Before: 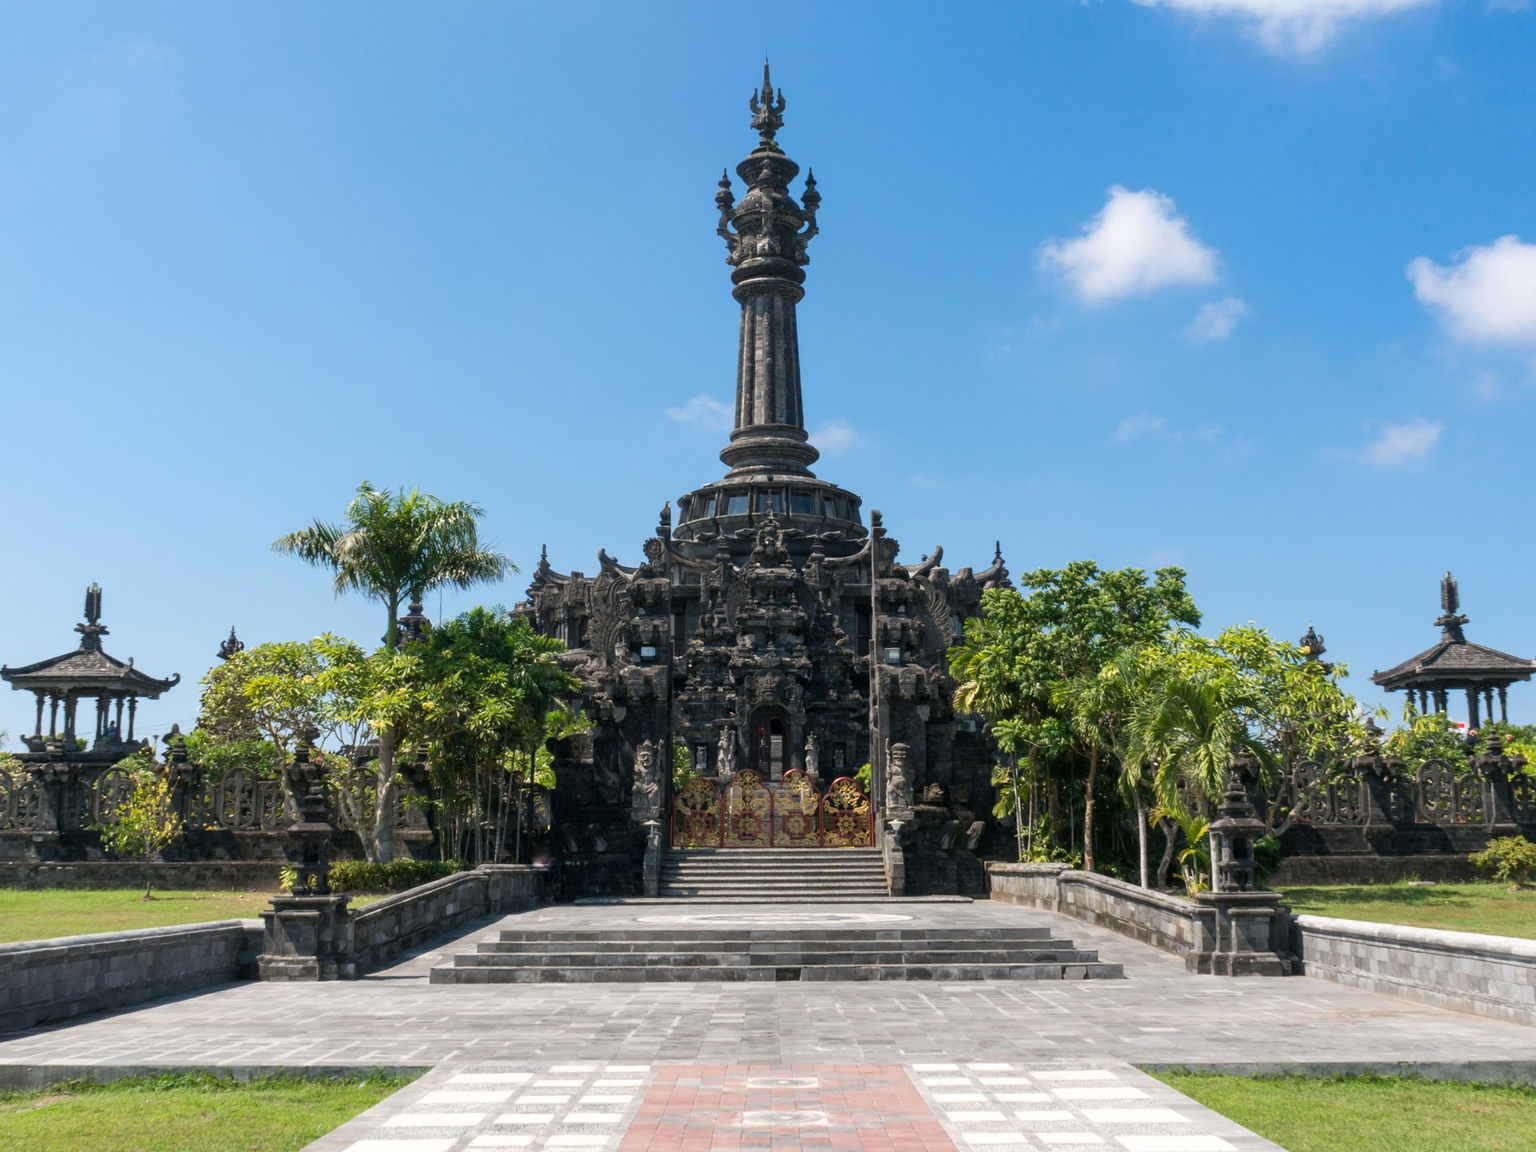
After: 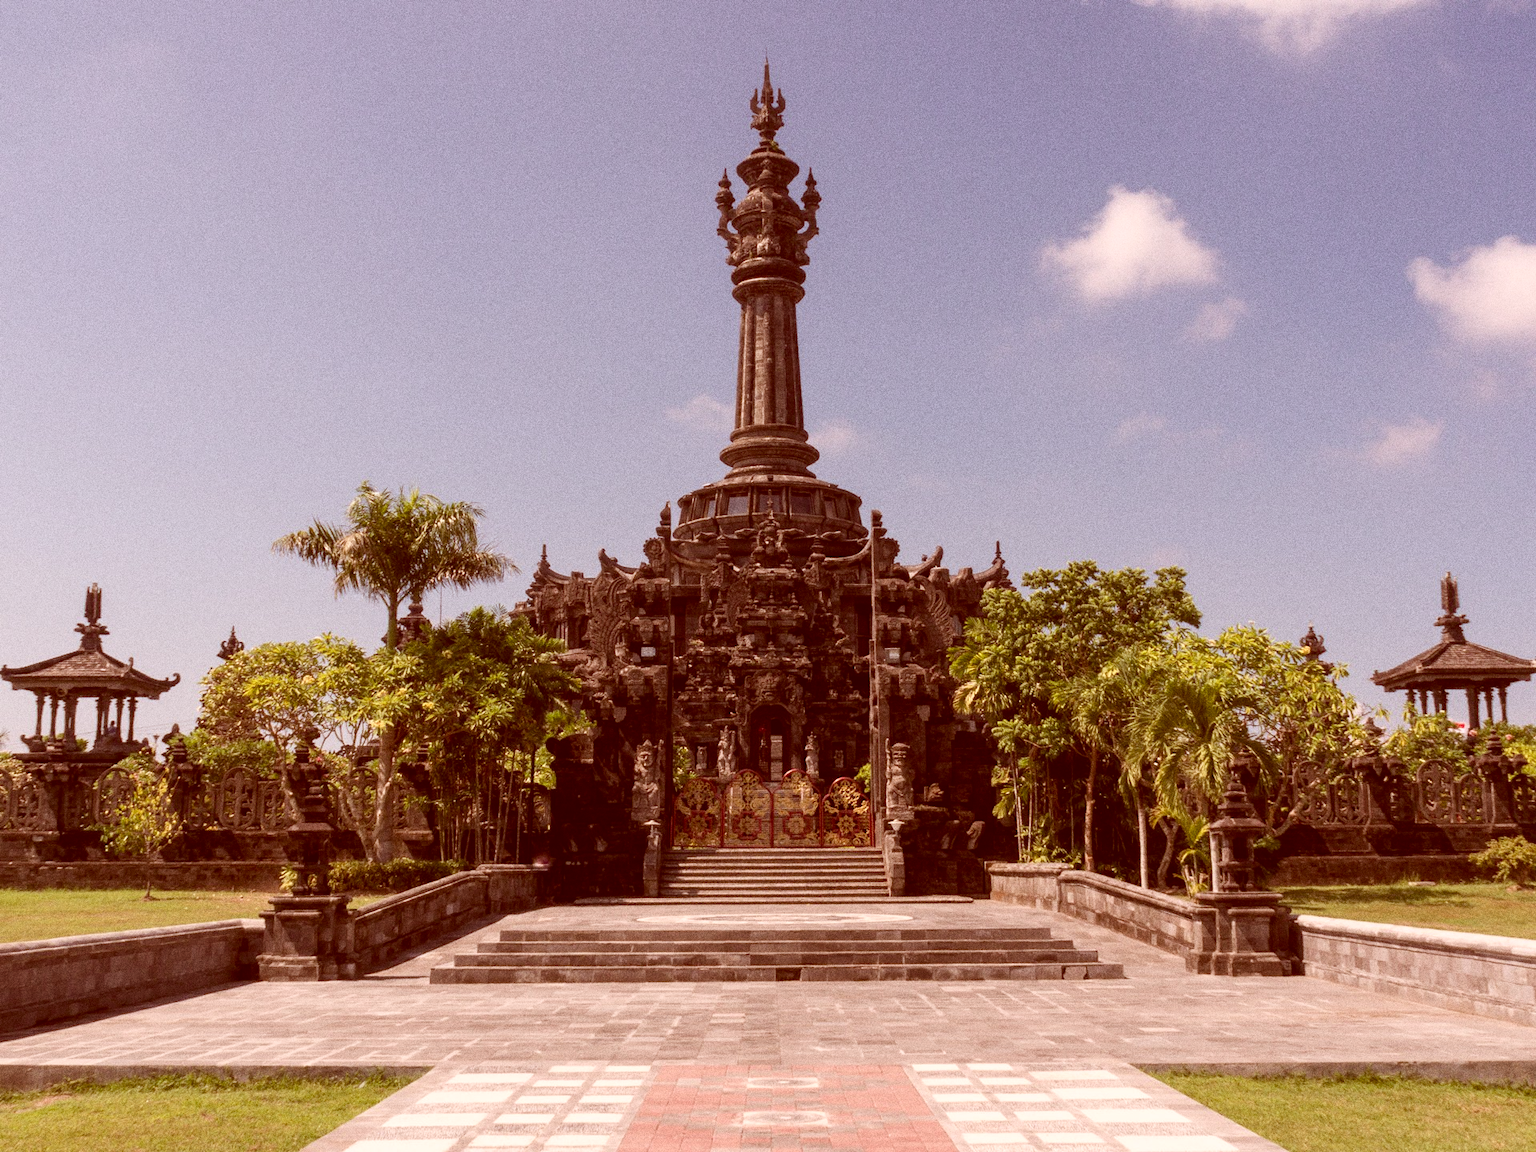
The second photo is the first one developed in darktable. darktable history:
grain: coarseness 0.09 ISO, strength 40%
color correction: highlights a* 9.03, highlights b* 8.71, shadows a* 40, shadows b* 40, saturation 0.8
